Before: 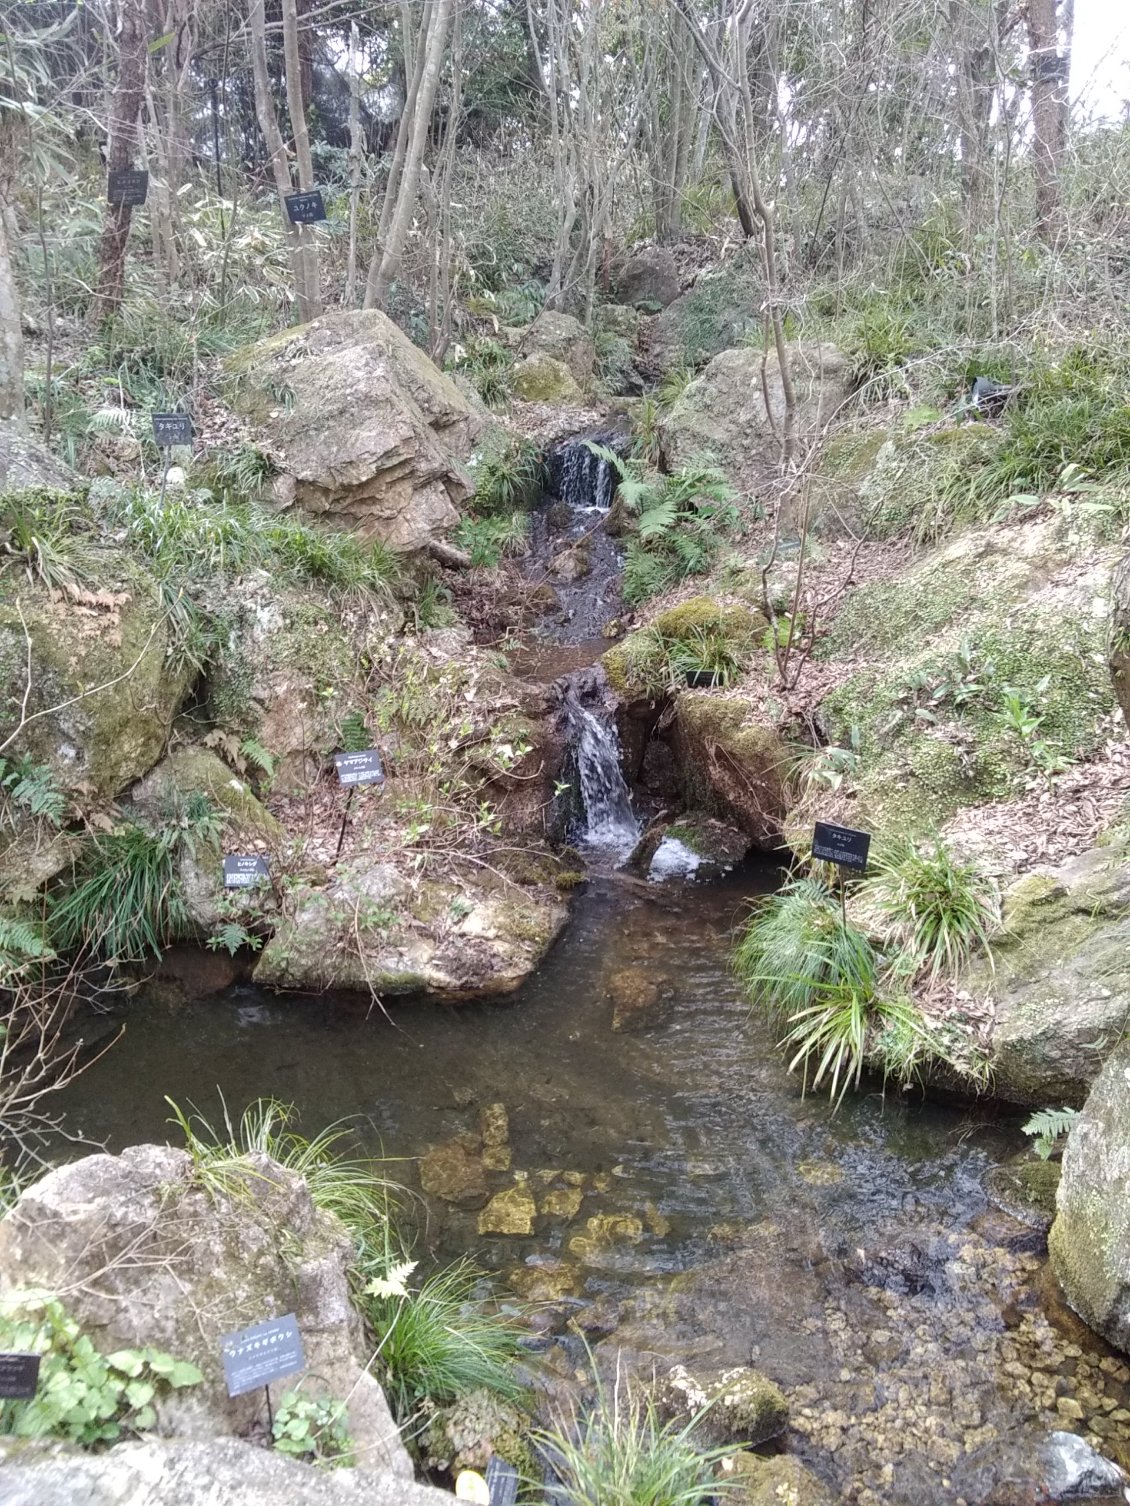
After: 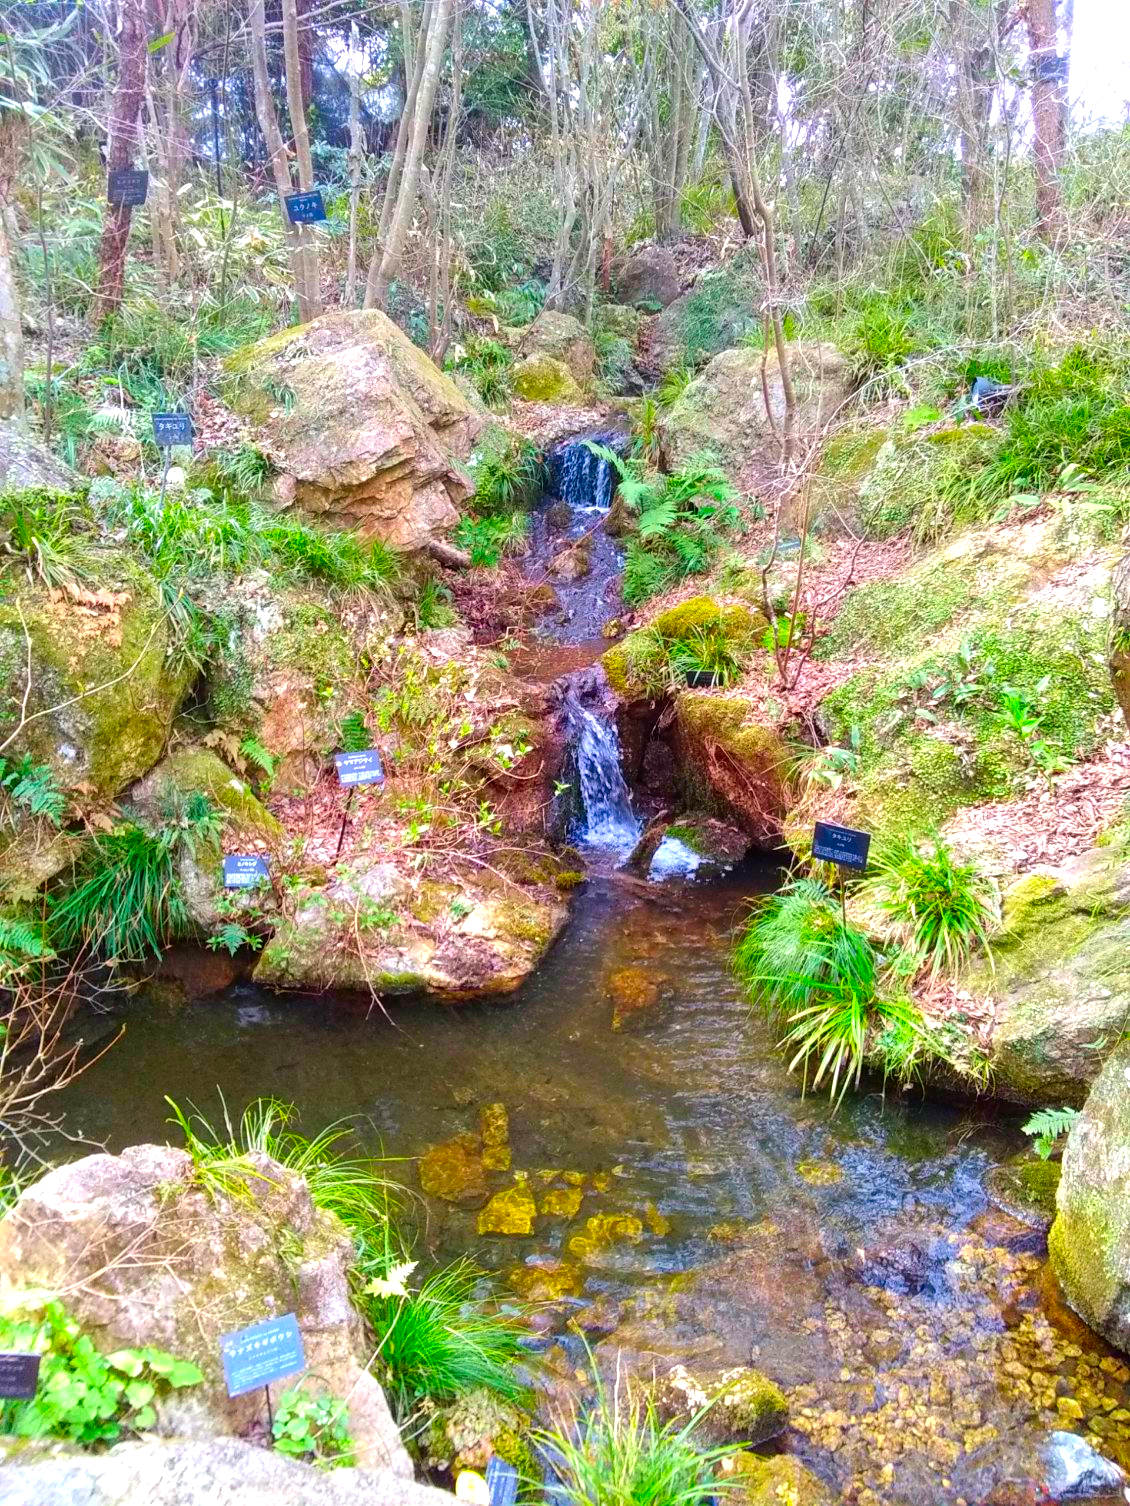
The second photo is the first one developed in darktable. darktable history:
tone equalizer: -8 EV -0.415 EV, -7 EV -0.42 EV, -6 EV -0.299 EV, -5 EV -0.187 EV, -3 EV 0.243 EV, -2 EV 0.312 EV, -1 EV 0.378 EV, +0 EV 0.412 EV
color correction: highlights b* -0.047, saturation 2.96
